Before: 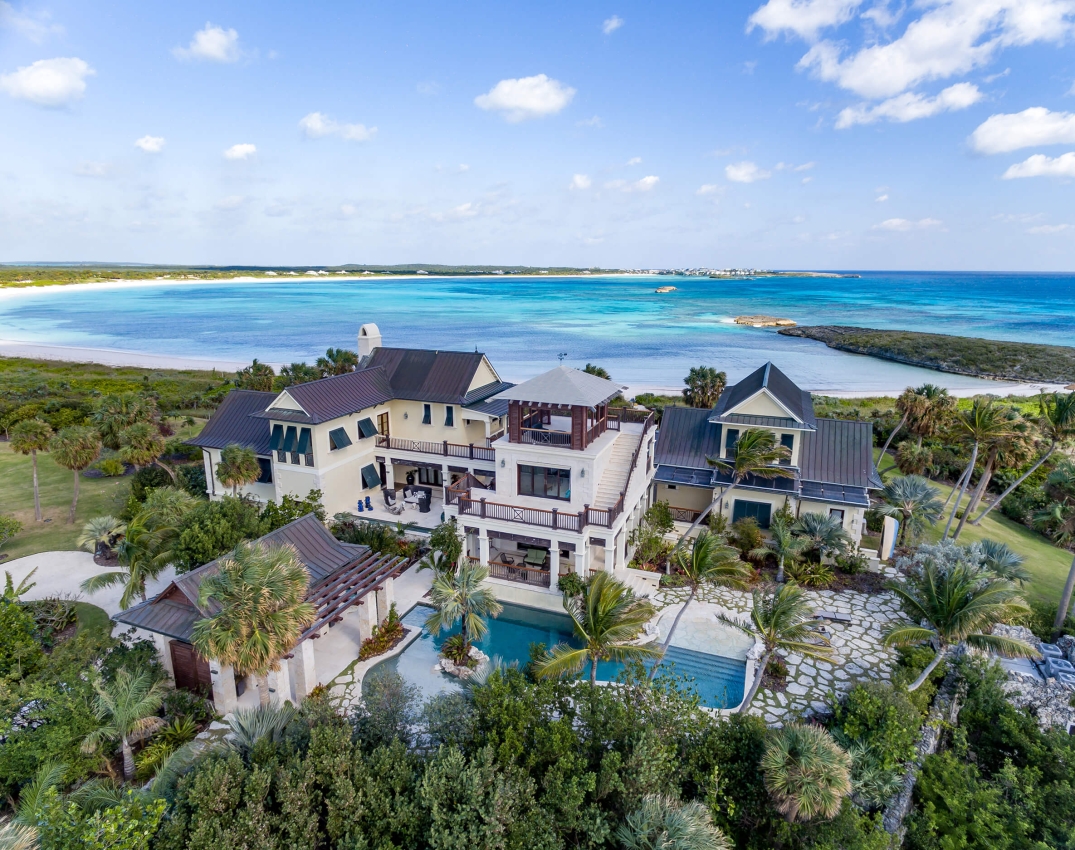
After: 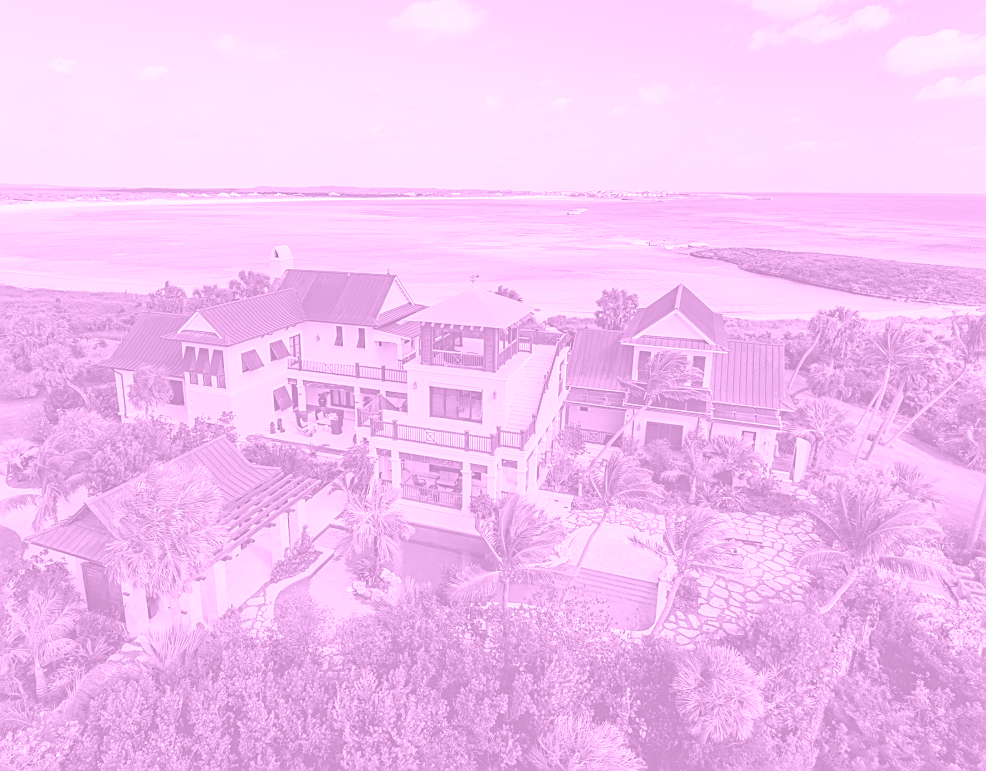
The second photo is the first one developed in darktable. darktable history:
colorize: hue 331.2°, saturation 75%, source mix 30.28%, lightness 70.52%, version 1
haze removal: compatibility mode true, adaptive false
contrast equalizer: y [[0.5 ×4, 0.525, 0.667], [0.5 ×6], [0.5 ×6], [0 ×4, 0.042, 0], [0, 0, 0.004, 0.1, 0.191, 0.131]]
crop and rotate: left 8.262%, top 9.226%
sharpen: on, module defaults
tone equalizer: -8 EV -0.417 EV, -7 EV -0.389 EV, -6 EV -0.333 EV, -5 EV -0.222 EV, -3 EV 0.222 EV, -2 EV 0.333 EV, -1 EV 0.389 EV, +0 EV 0.417 EV, edges refinement/feathering 500, mask exposure compensation -1.57 EV, preserve details no
exposure: black level correction 0.001, compensate highlight preservation false
